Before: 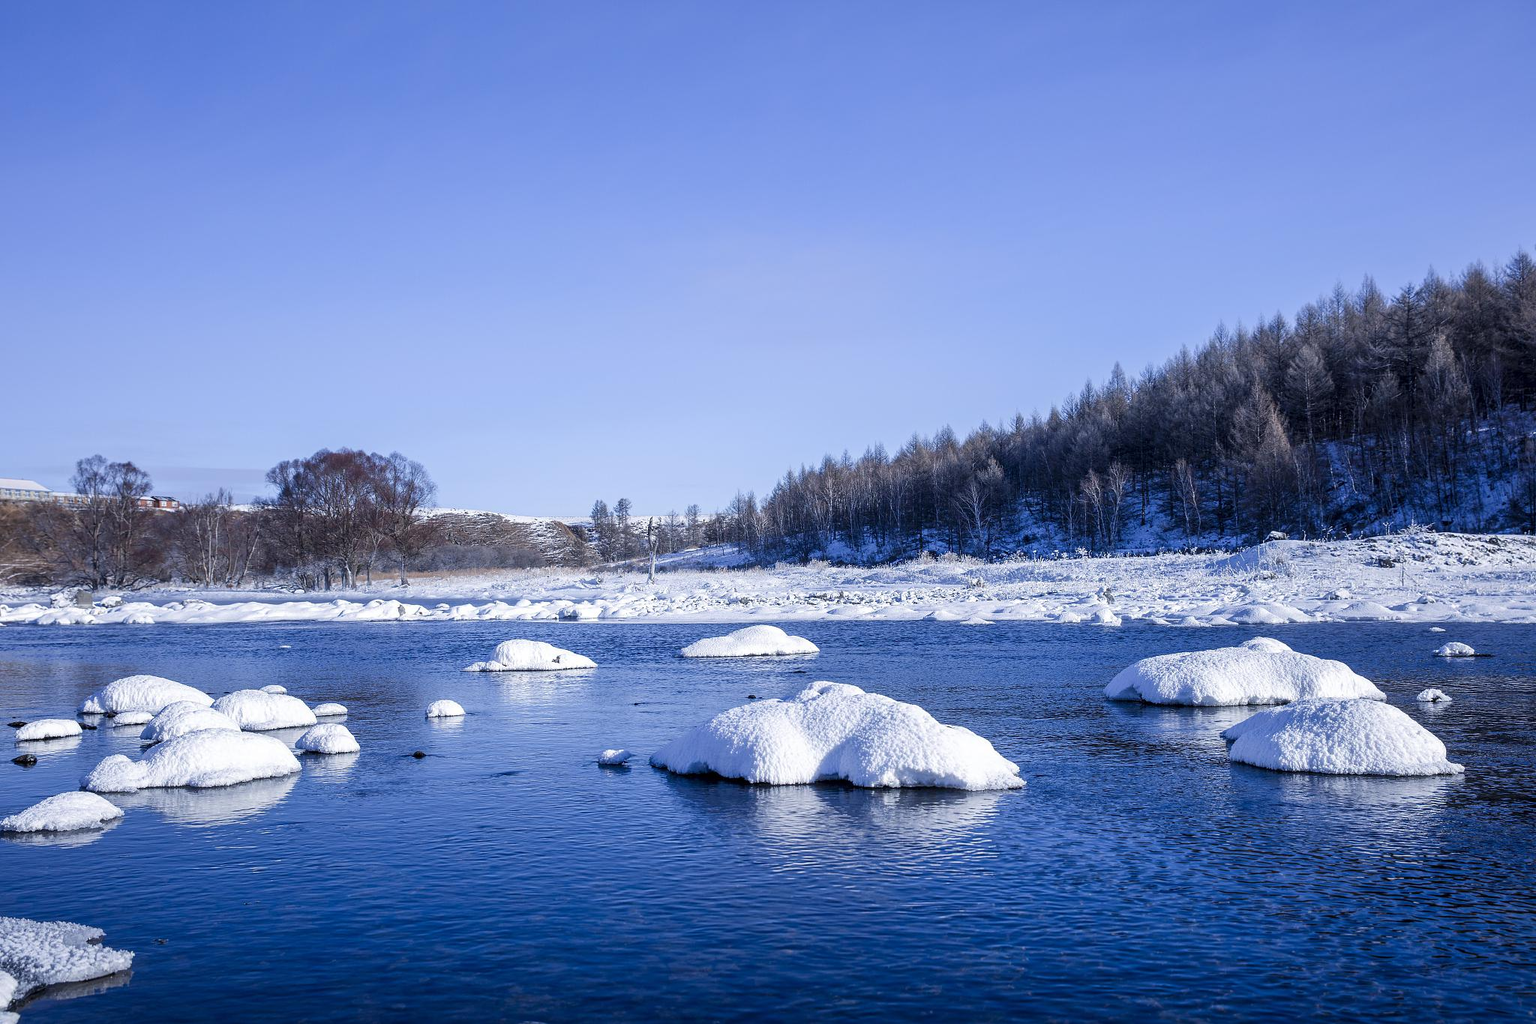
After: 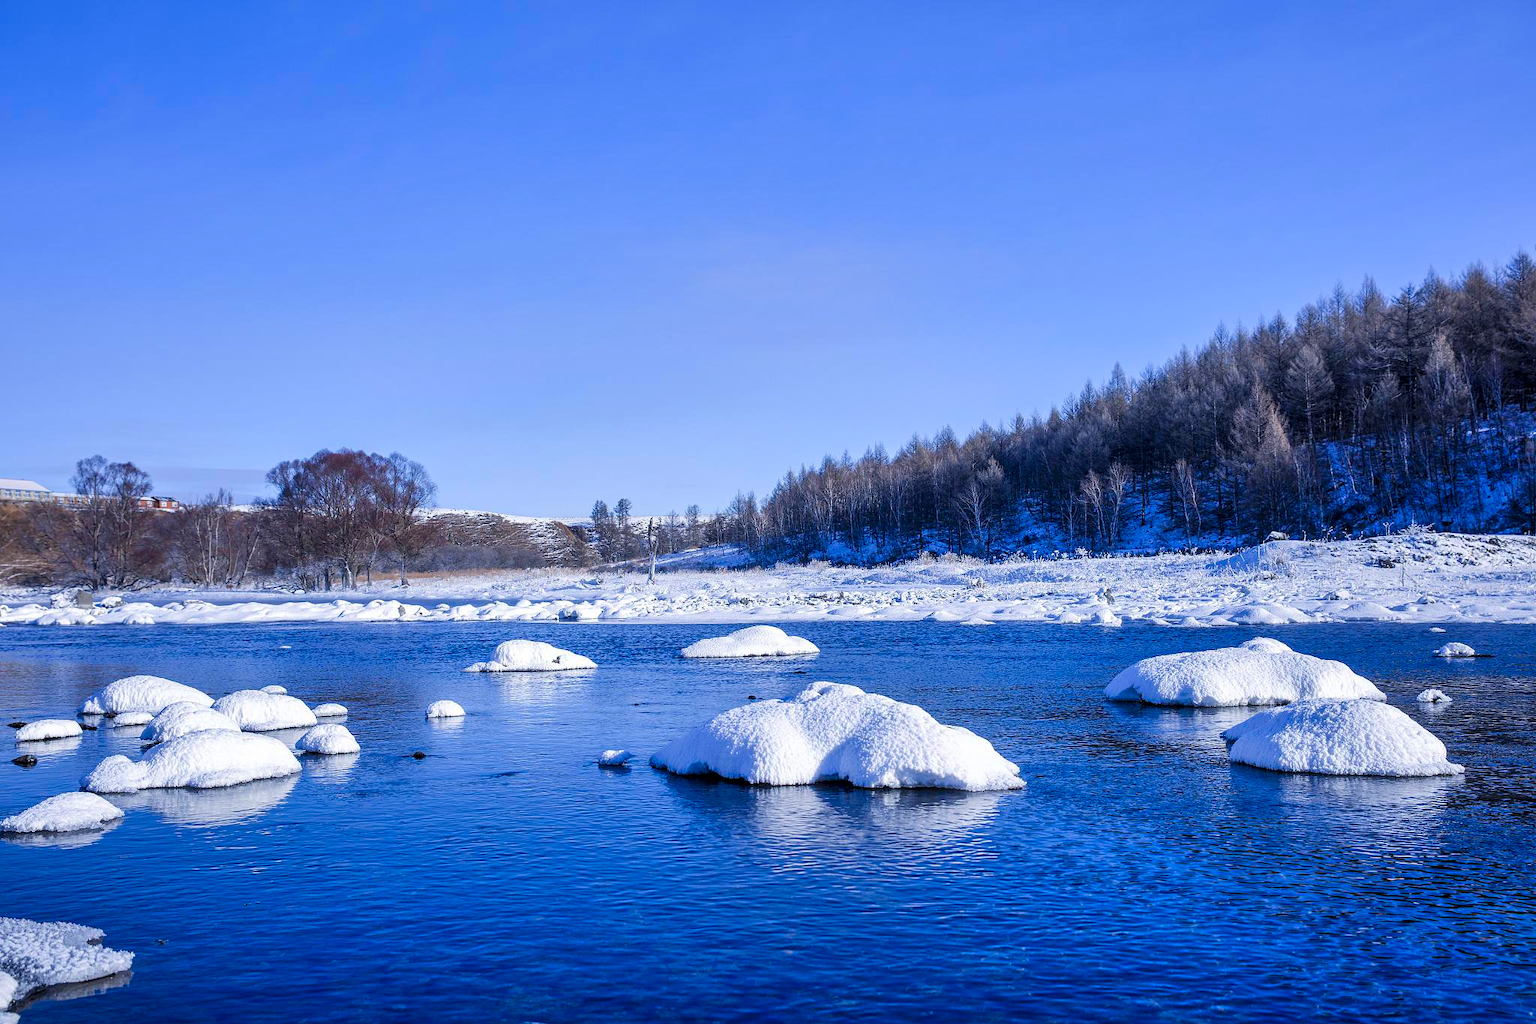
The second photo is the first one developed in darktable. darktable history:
color balance rgb: linear chroma grading › global chroma 14.36%, perceptual saturation grading › global saturation 25.019%, global vibrance 9.189%
shadows and highlights: low approximation 0.01, soften with gaussian
